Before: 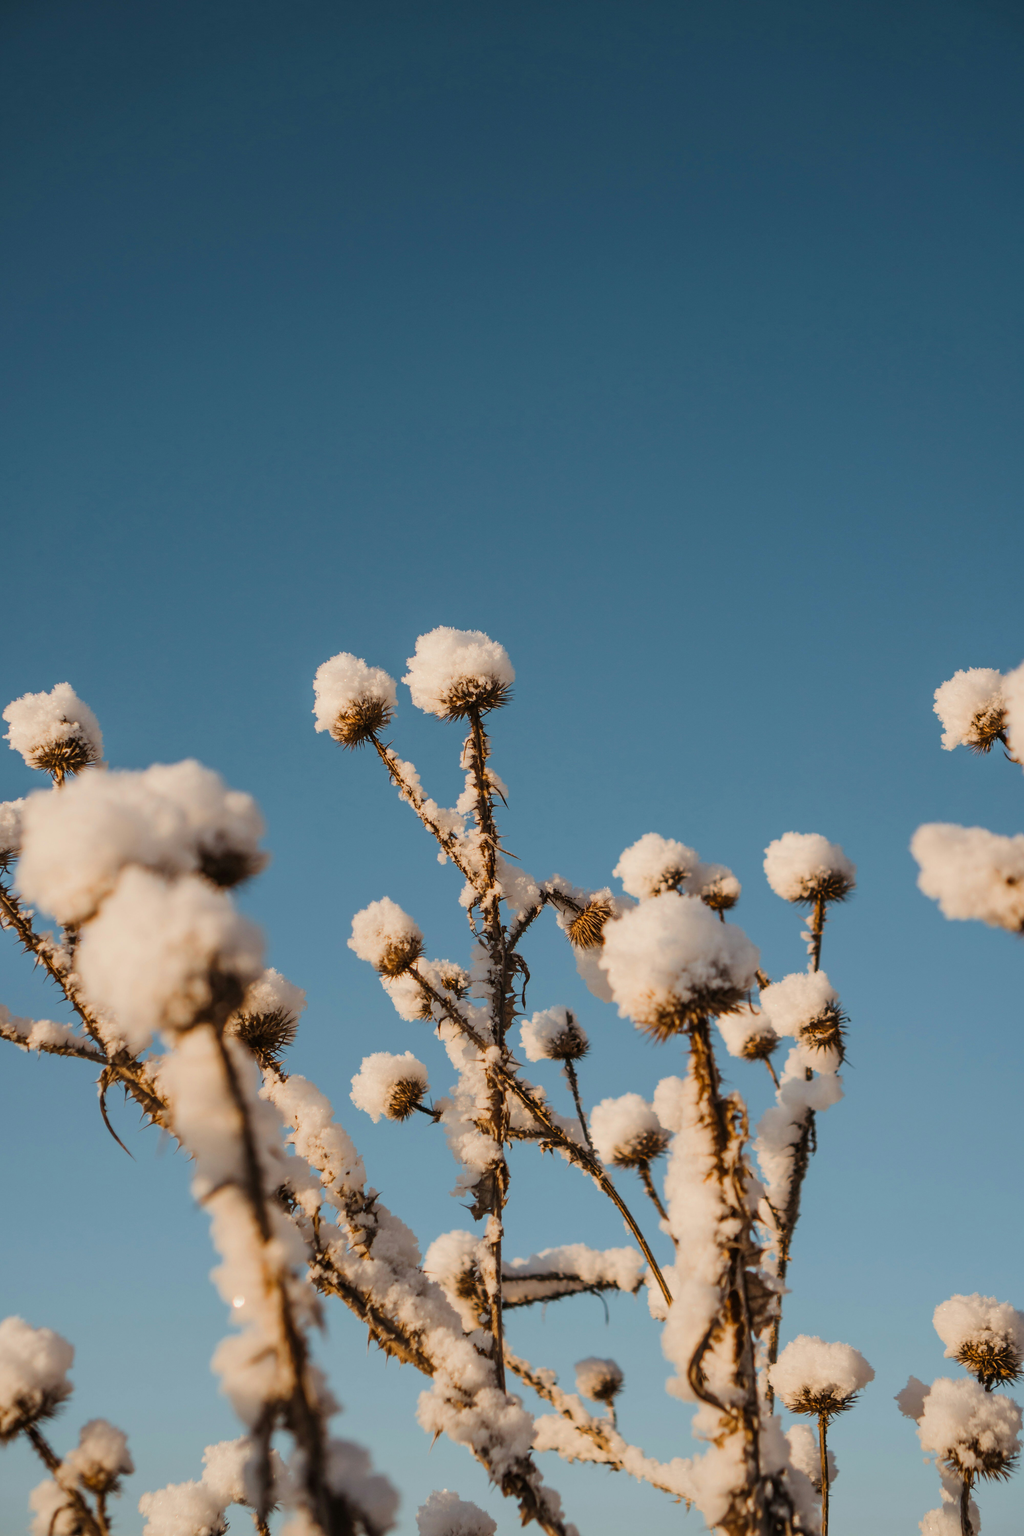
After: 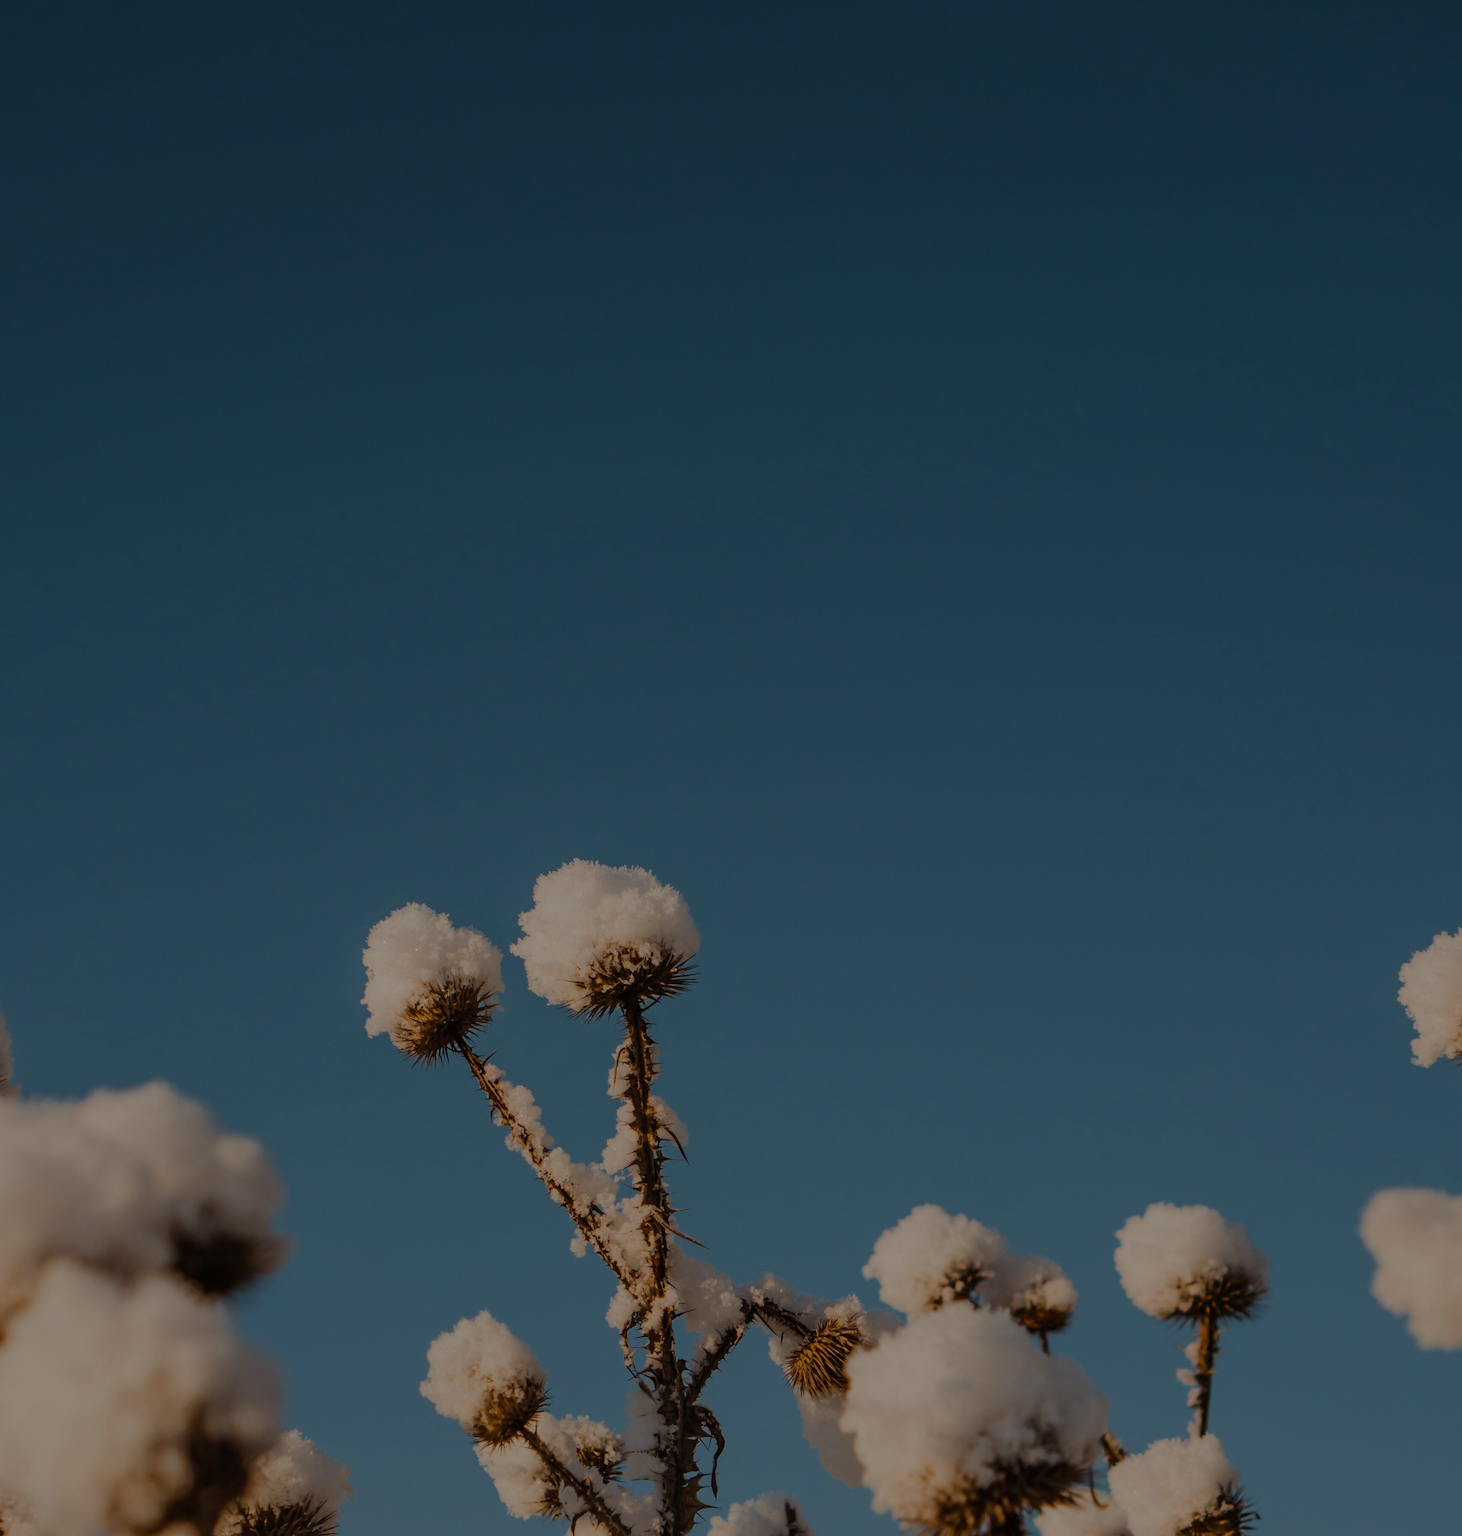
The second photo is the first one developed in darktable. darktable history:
exposure: exposure -1.48 EV, compensate highlight preservation false
crop and rotate: left 9.399%, top 7.297%, right 5.056%, bottom 32.787%
